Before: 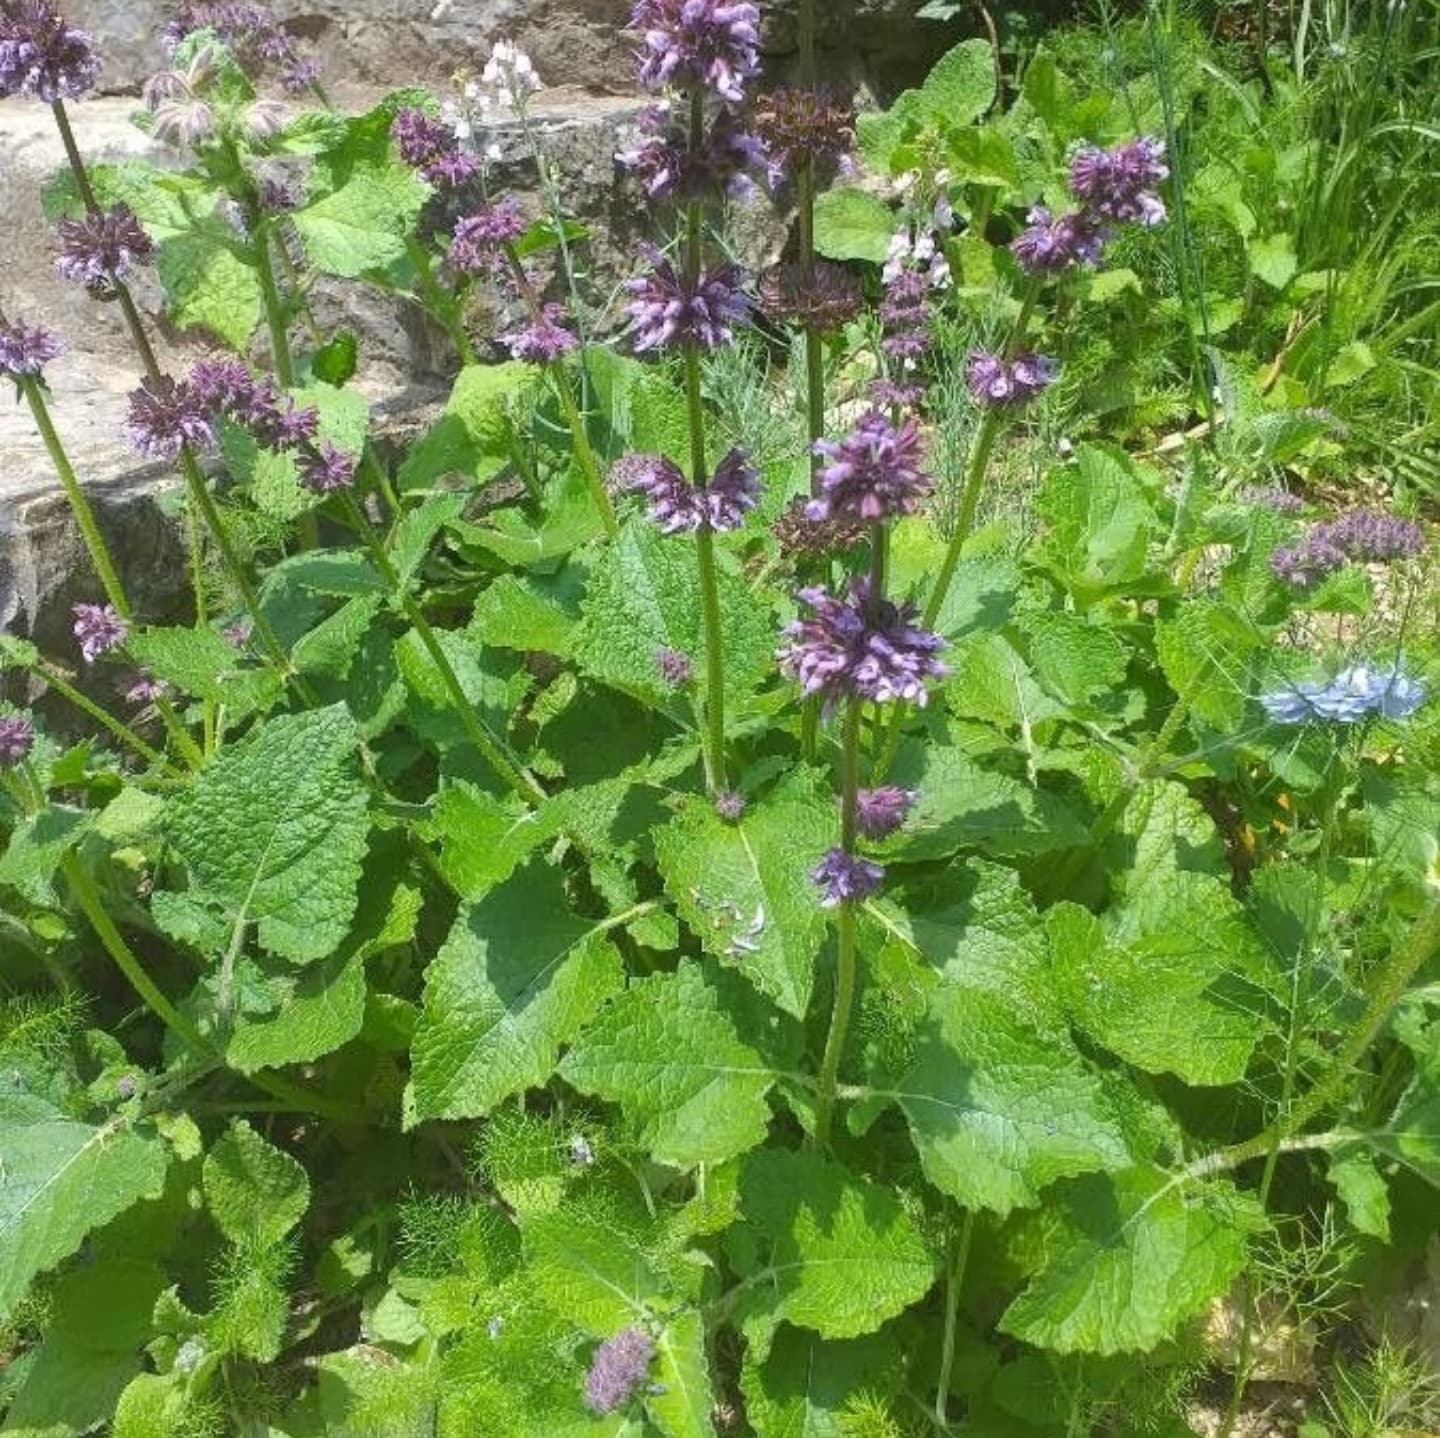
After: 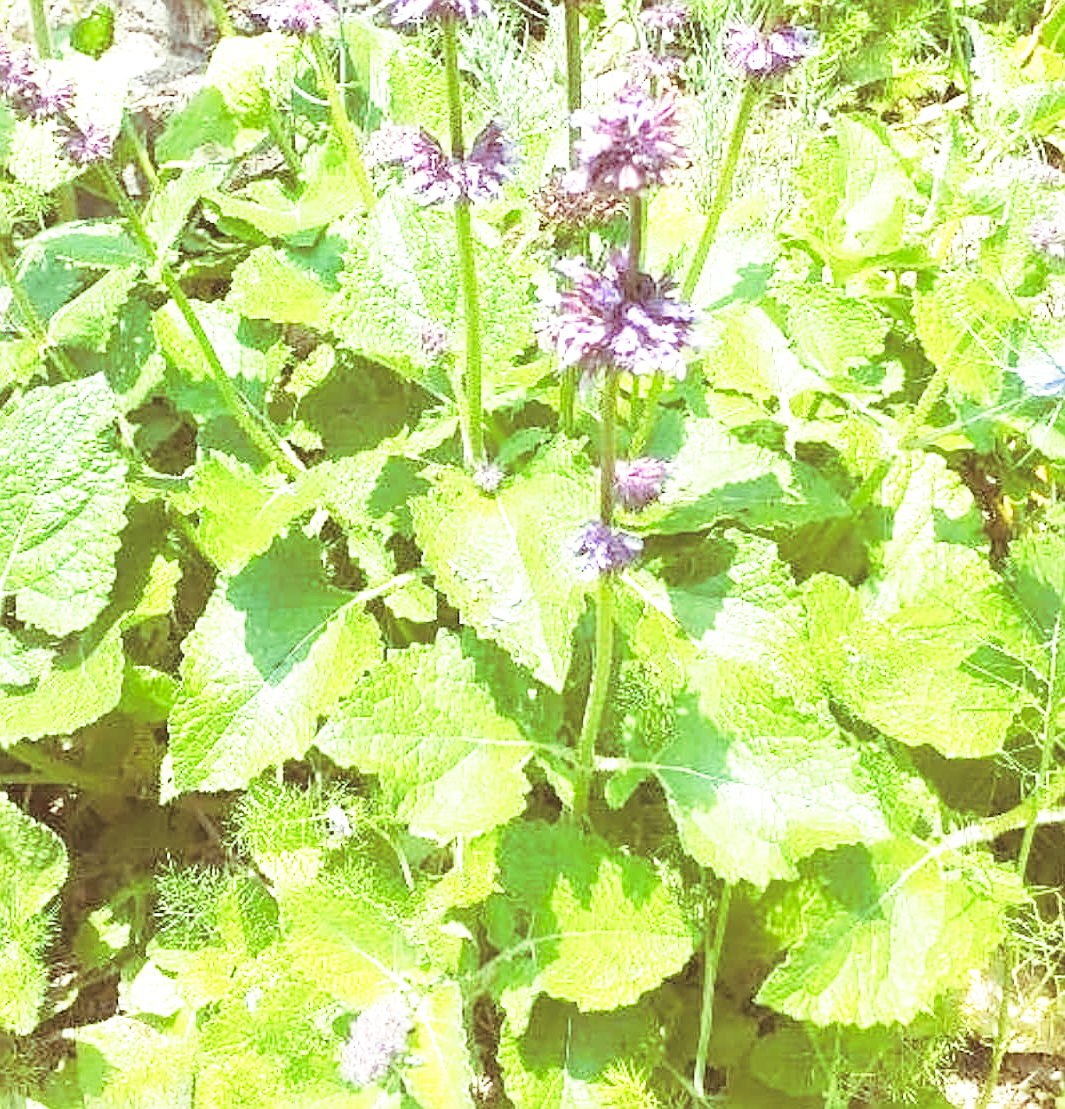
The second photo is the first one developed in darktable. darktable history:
white balance: red 1, blue 1
exposure: black level correction 0, exposure 1.2 EV, compensate highlight preservation false
base curve: curves: ch0 [(0, 0) (0.028, 0.03) (0.121, 0.232) (0.46, 0.748) (0.859, 0.968) (1, 1)], preserve colors none
crop: left 16.871%, top 22.857%, right 9.116%
split-toning: on, module defaults
color correction: saturation 0.99
sharpen: on, module defaults
